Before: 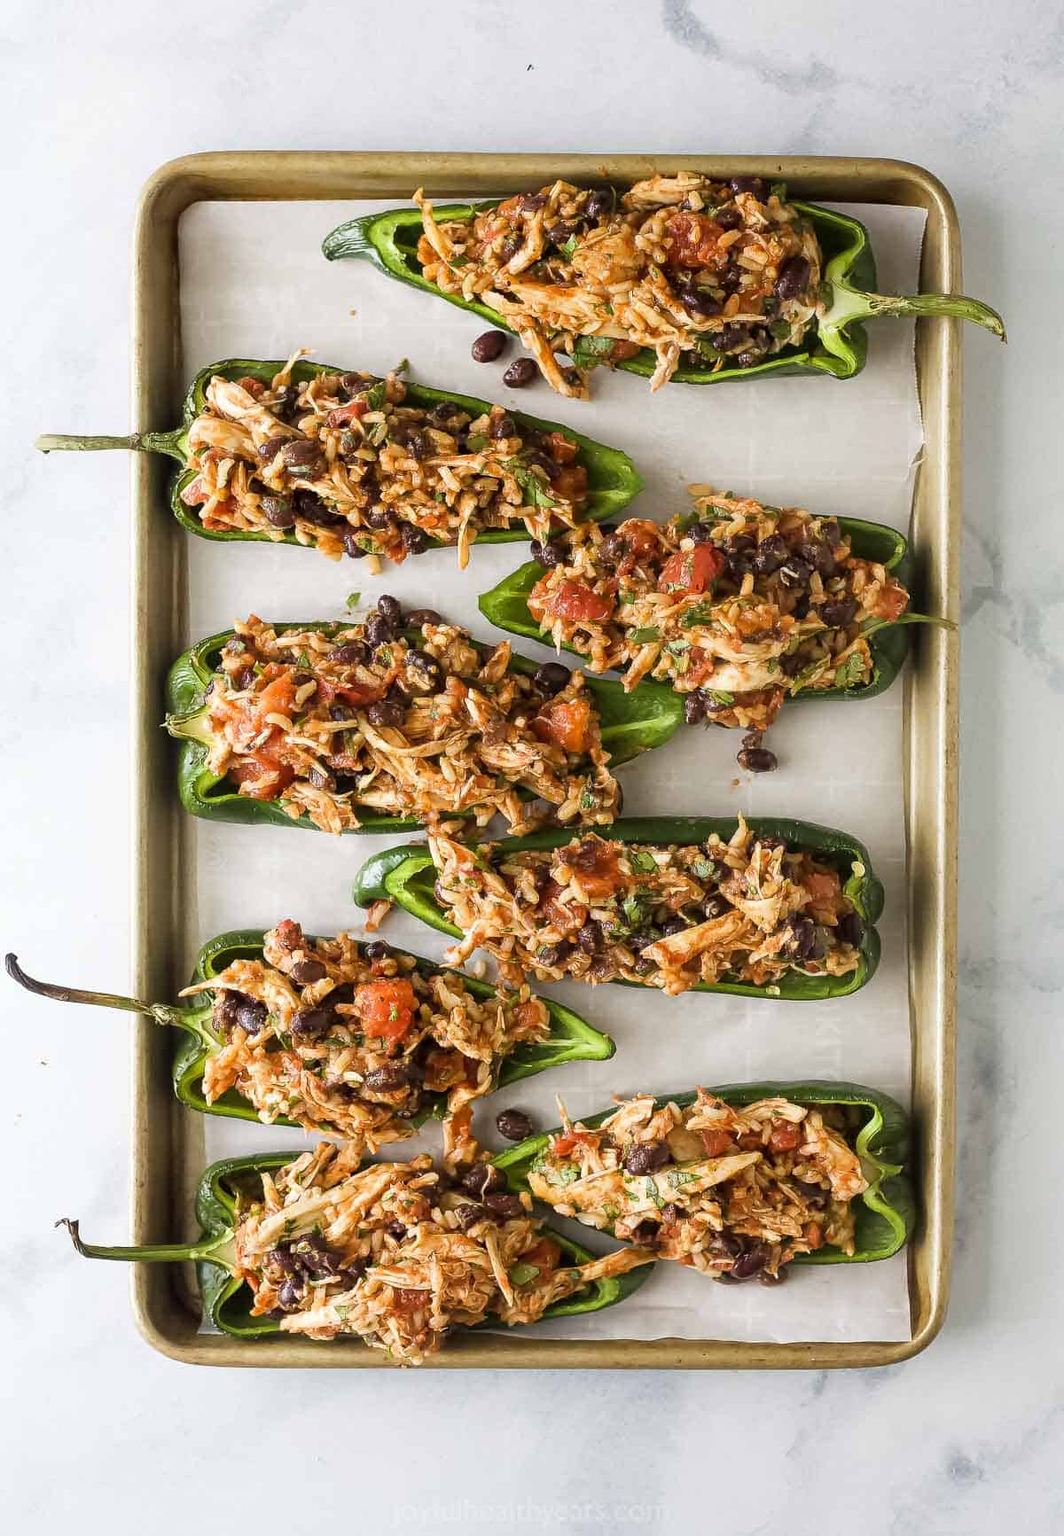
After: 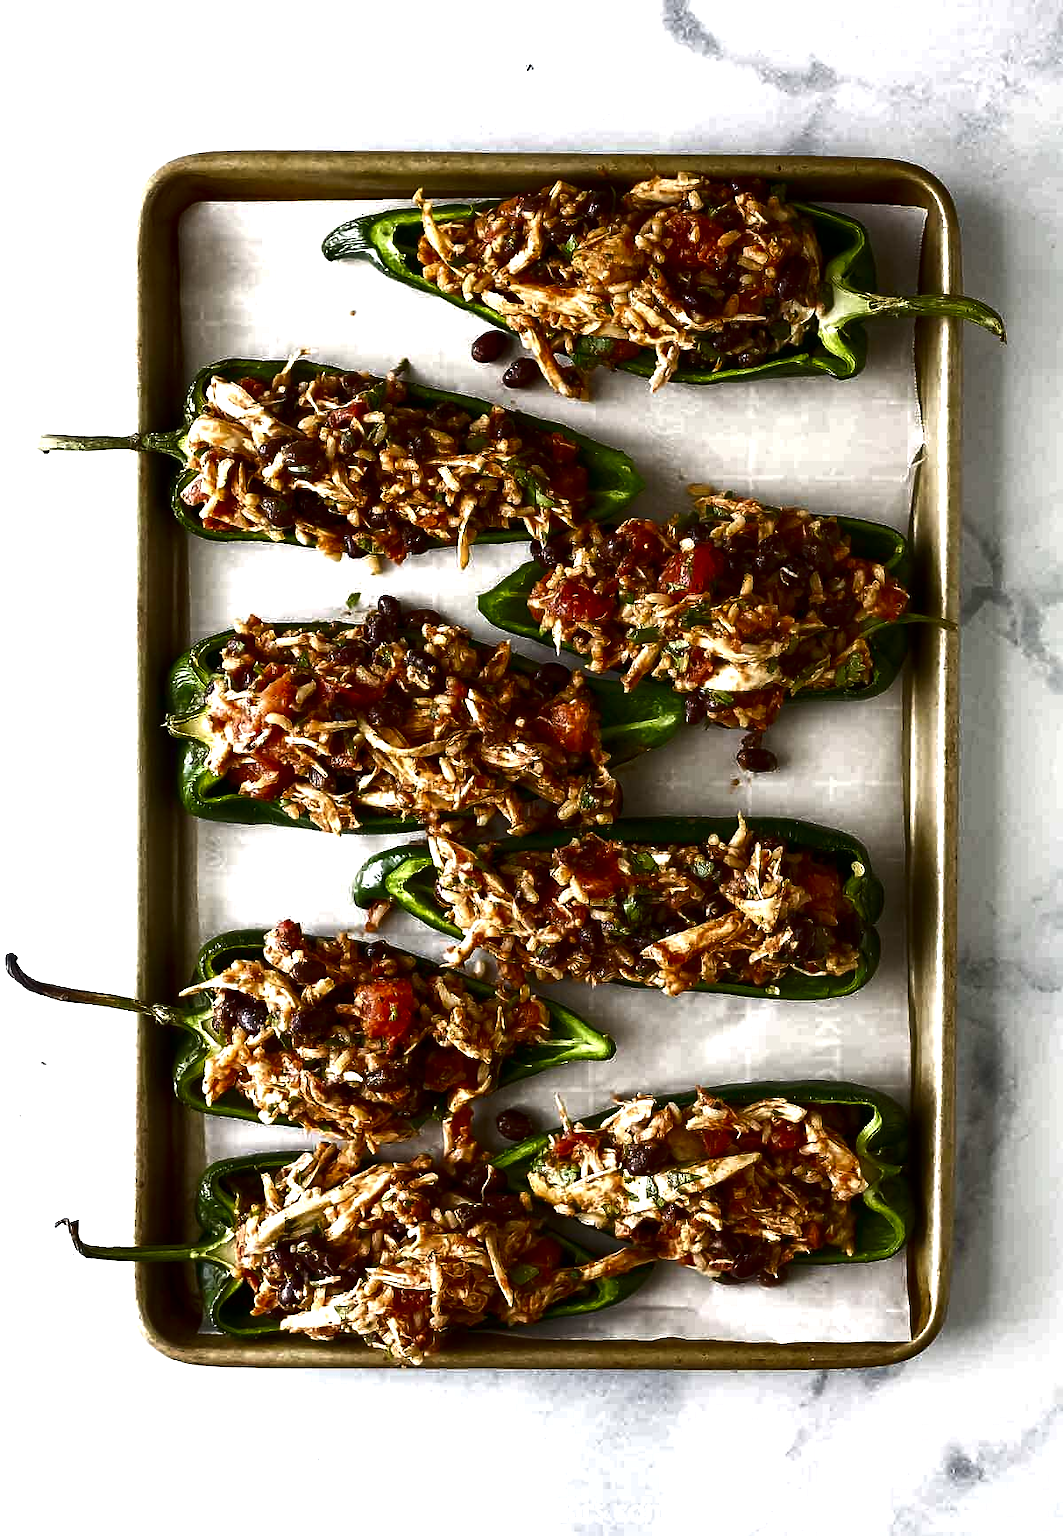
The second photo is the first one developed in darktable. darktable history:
contrast brightness saturation: brightness -0.516
tone equalizer: -8 EV 0 EV, -7 EV -0.001 EV, -6 EV 0.003 EV, -5 EV -0.054 EV, -4 EV -0.116 EV, -3 EV -0.146 EV, -2 EV 0.25 EV, -1 EV 0.706 EV, +0 EV 0.469 EV, edges refinement/feathering 500, mask exposure compensation -1.57 EV, preserve details no
